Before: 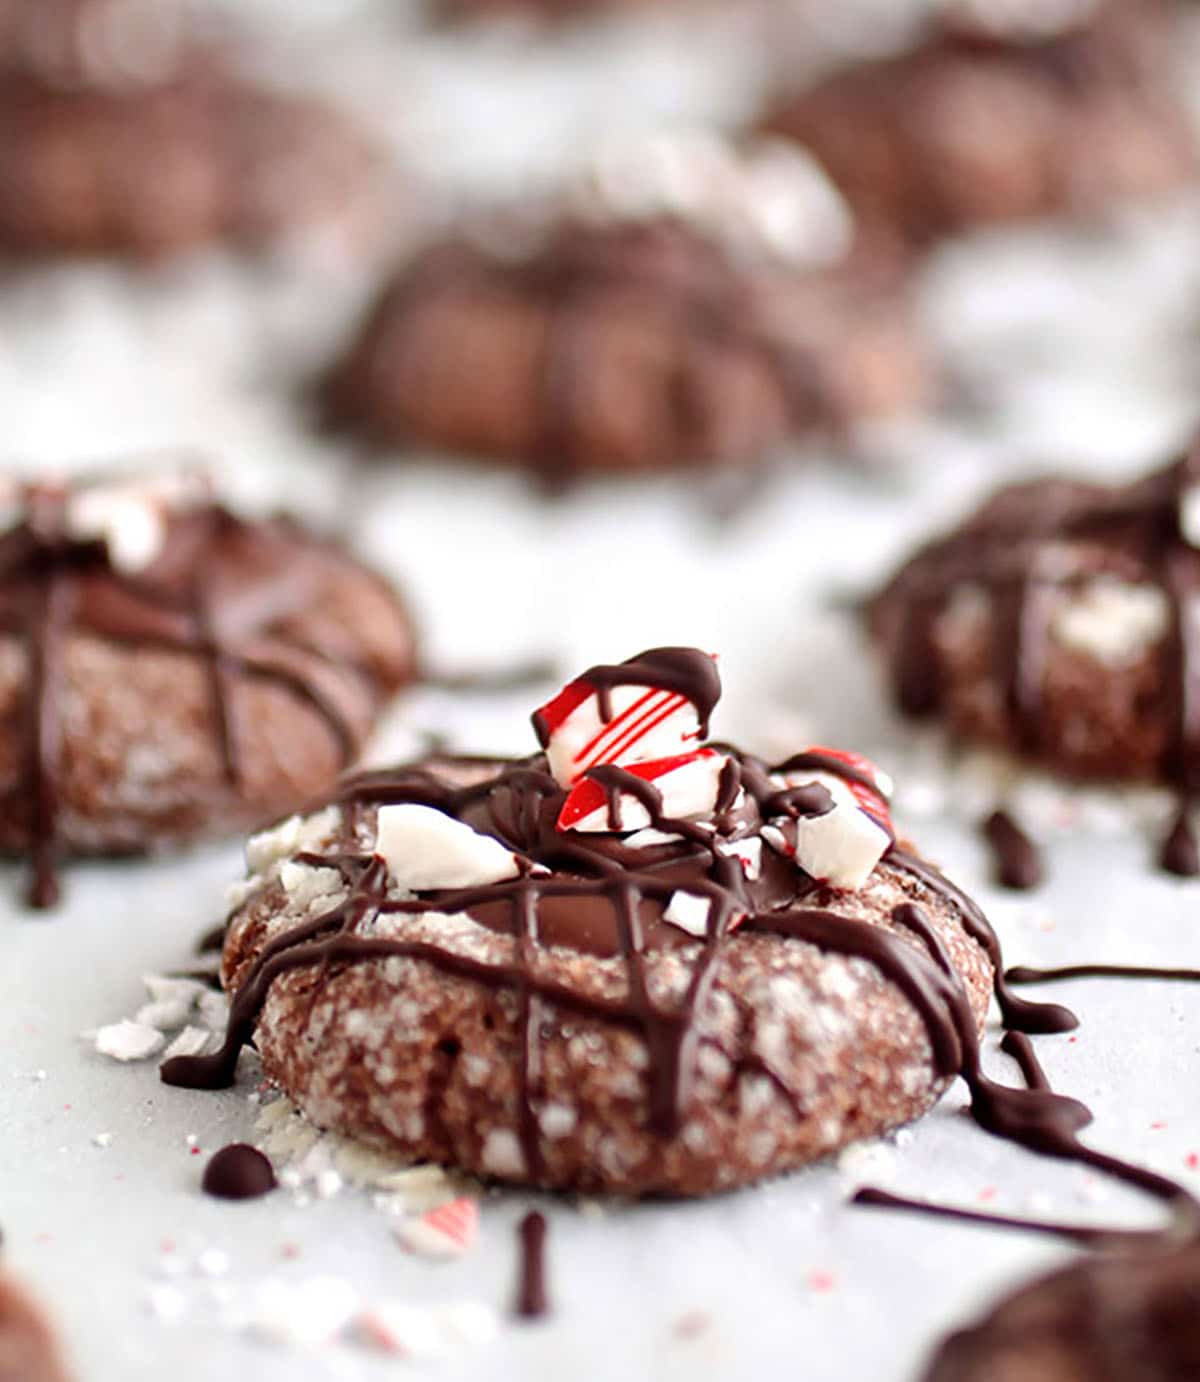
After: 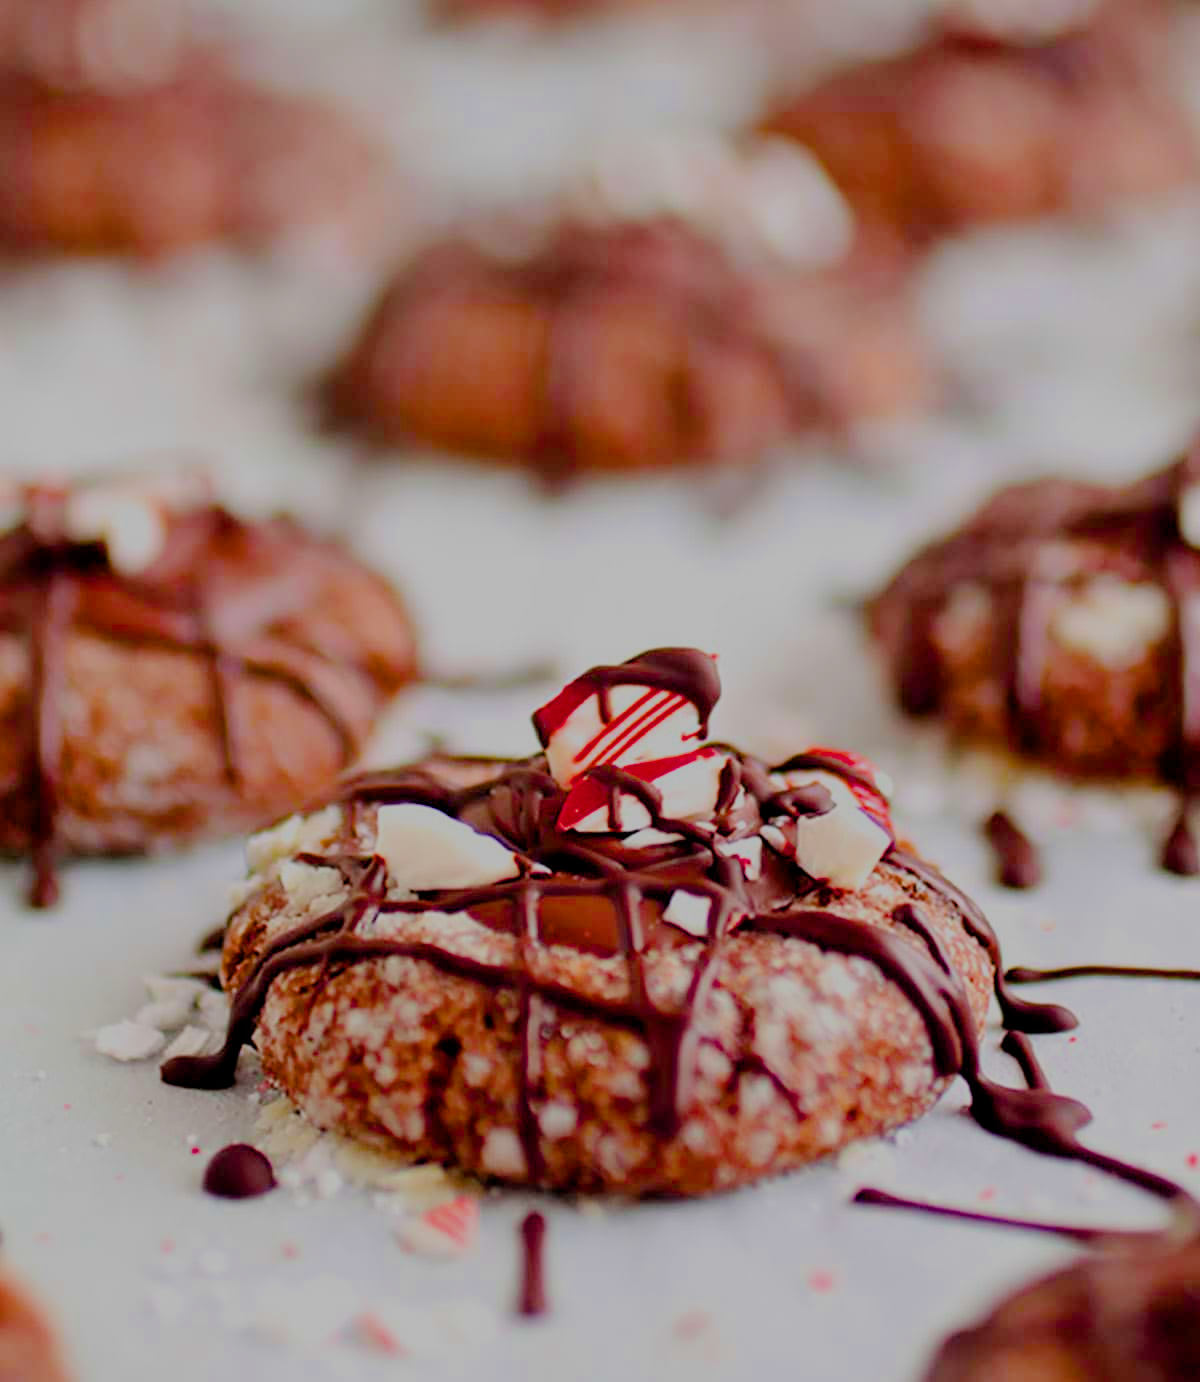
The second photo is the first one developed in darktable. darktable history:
filmic rgb: black relative exposure -7.98 EV, white relative exposure 8.03 EV, hardness 2.51, latitude 11.04%, contrast 0.733, highlights saturation mix 8.88%, shadows ↔ highlights balance 1.48%
color balance rgb: shadows lift › chroma 1.017%, shadows lift › hue 31.81°, perceptual saturation grading › global saturation 98.72%
